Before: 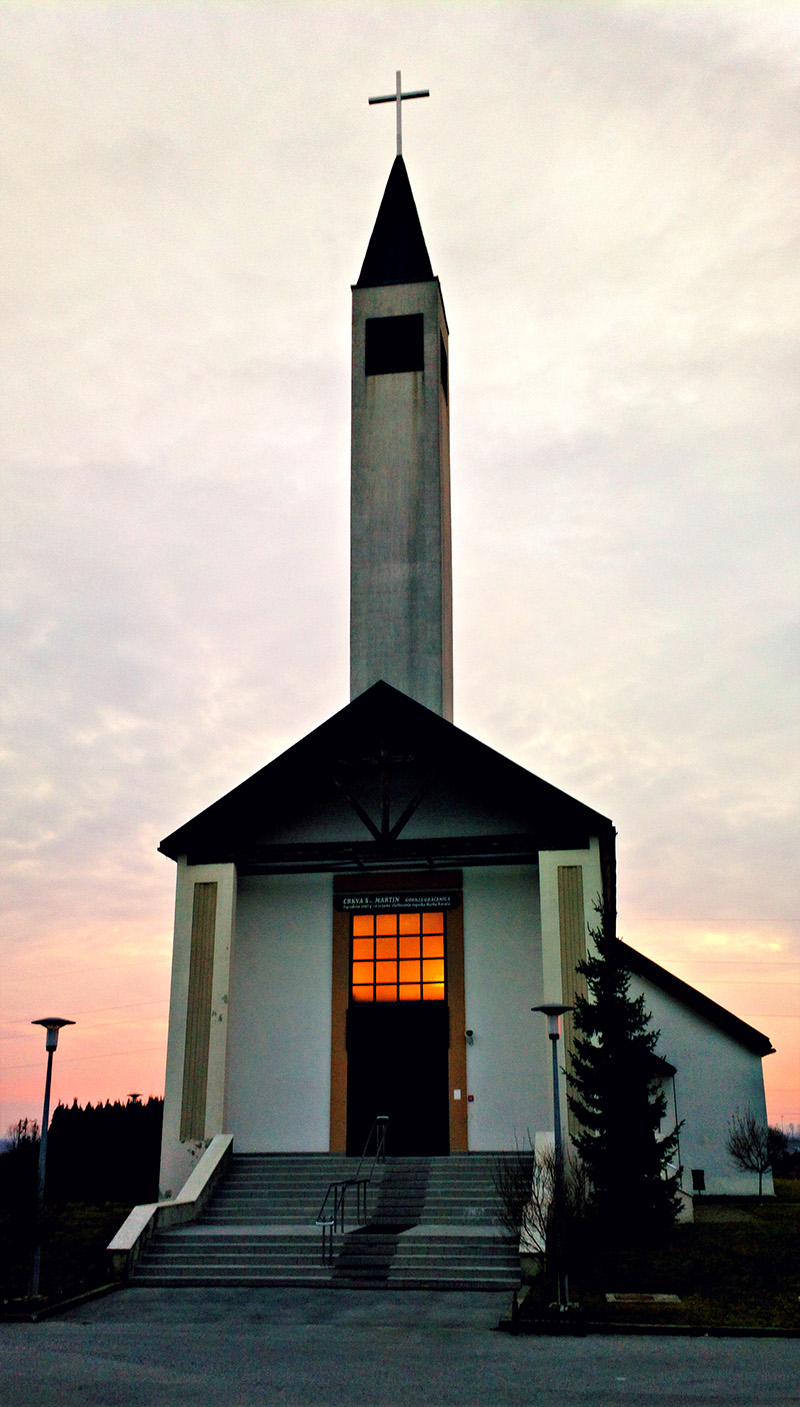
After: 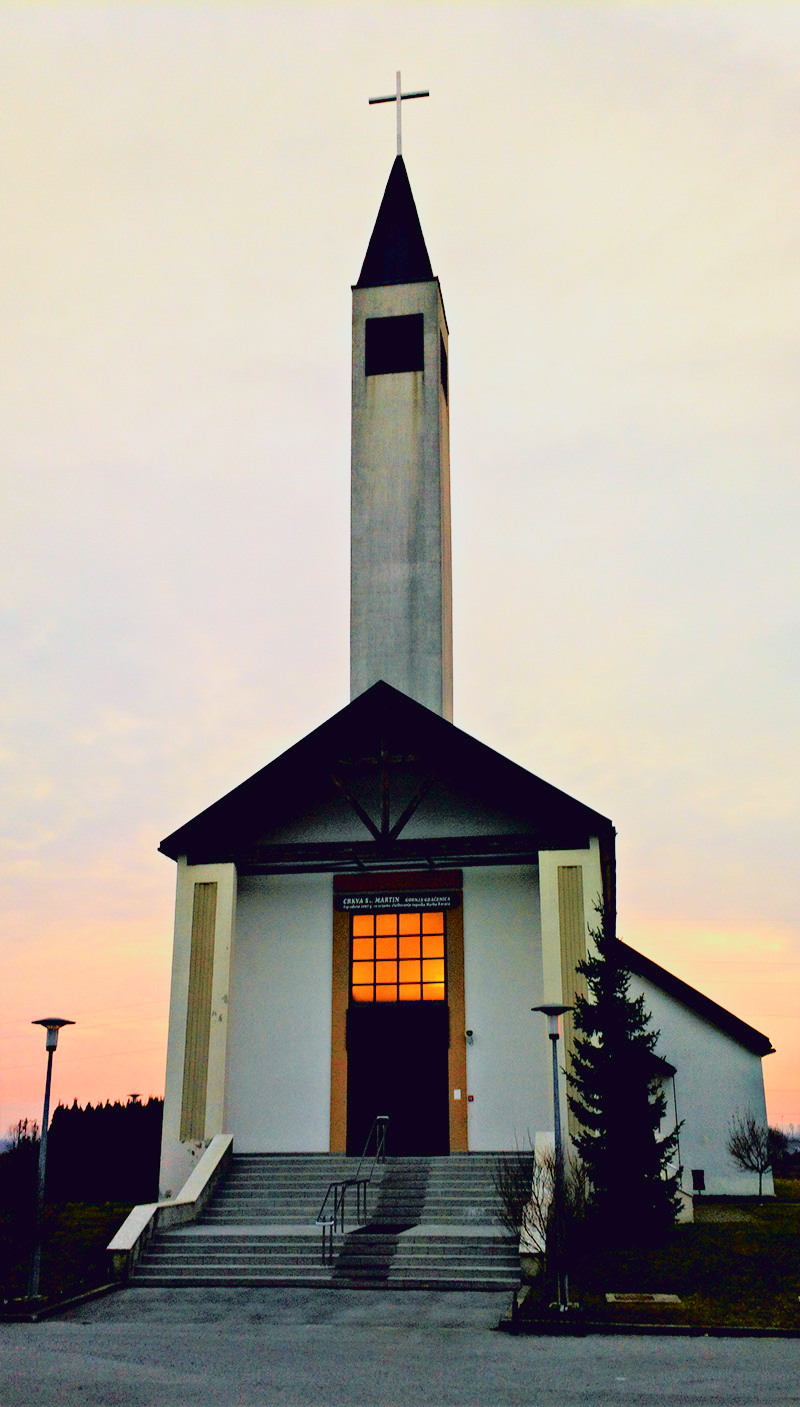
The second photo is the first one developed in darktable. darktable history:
shadows and highlights: shadows 0, highlights 40
color balance rgb: contrast -30%
tone curve: curves: ch0 [(0, 0.013) (0.129, 0.1) (0.291, 0.375) (0.46, 0.576) (0.667, 0.78) (0.851, 0.903) (0.997, 0.951)]; ch1 [(0, 0) (0.353, 0.344) (0.45, 0.46) (0.498, 0.495) (0.528, 0.531) (0.563, 0.566) (0.592, 0.609) (0.657, 0.672) (1, 1)]; ch2 [(0, 0) (0.333, 0.346) (0.375, 0.375) (0.427, 0.44) (0.5, 0.501) (0.505, 0.505) (0.544, 0.573) (0.576, 0.615) (0.612, 0.644) (0.66, 0.715) (1, 1)], color space Lab, independent channels, preserve colors none
